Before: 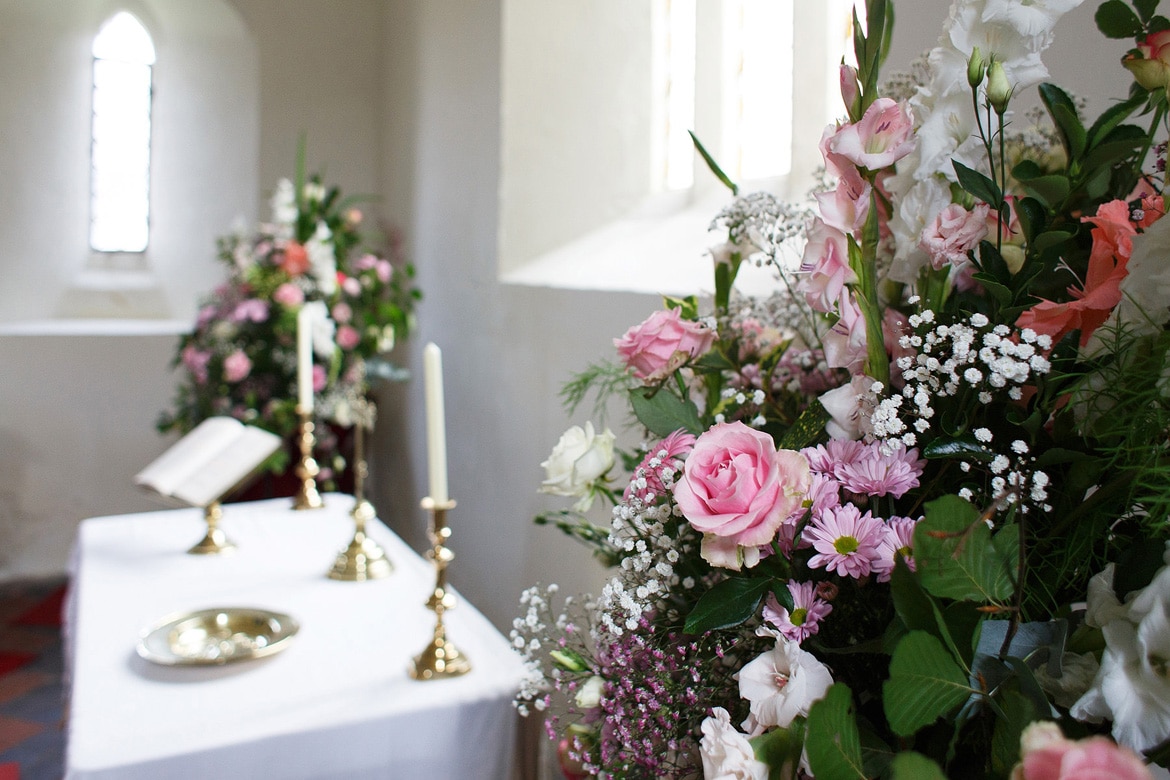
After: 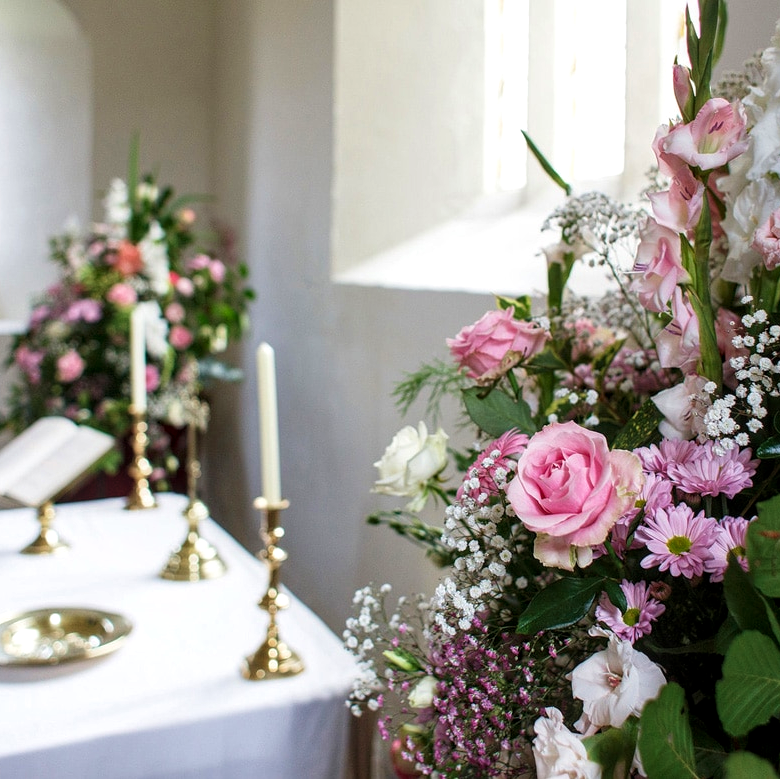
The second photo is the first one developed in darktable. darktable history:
crop and rotate: left 14.356%, right 18.937%
velvia: on, module defaults
local contrast: detail 130%
